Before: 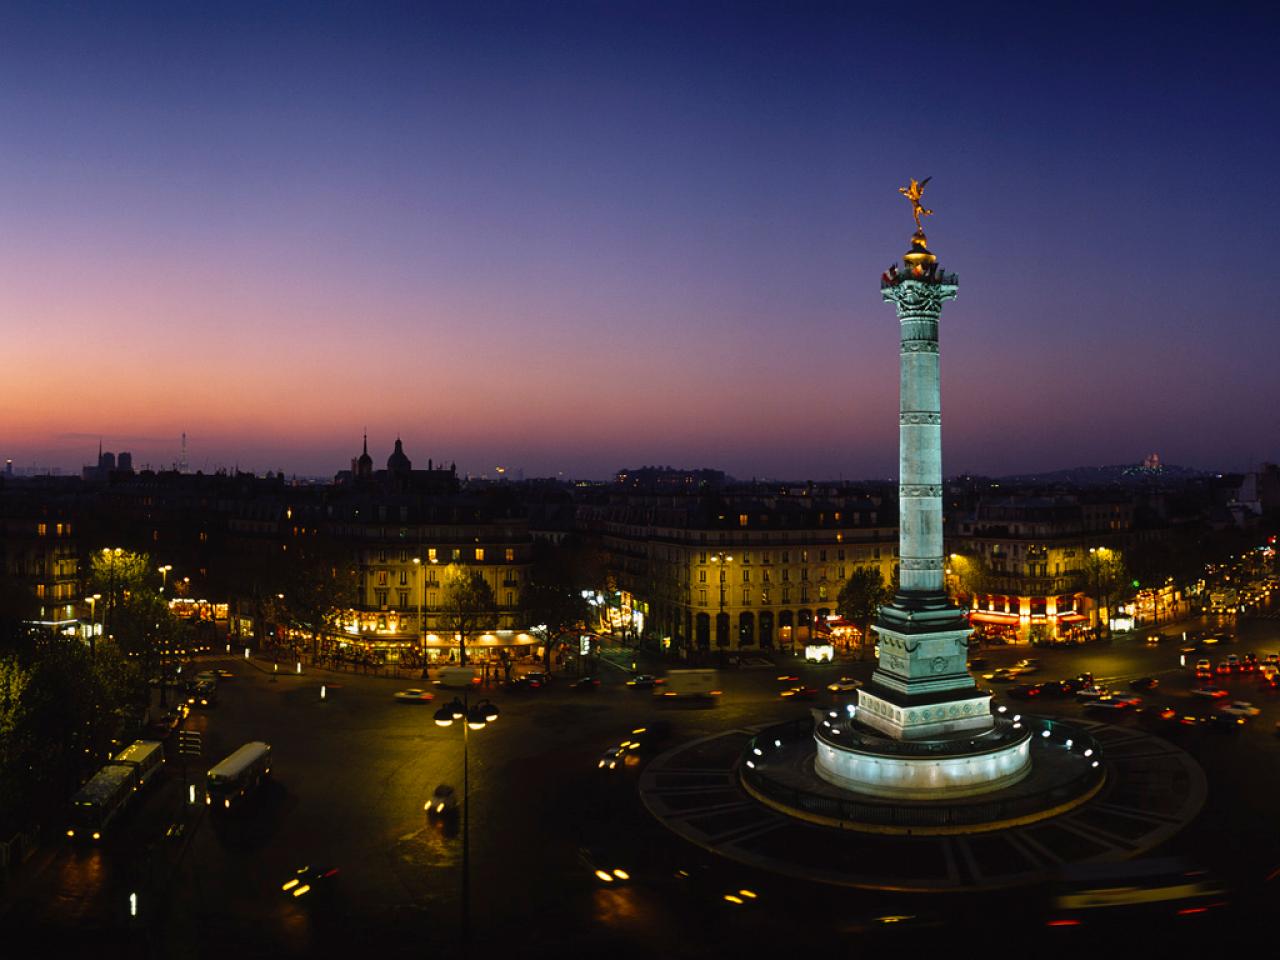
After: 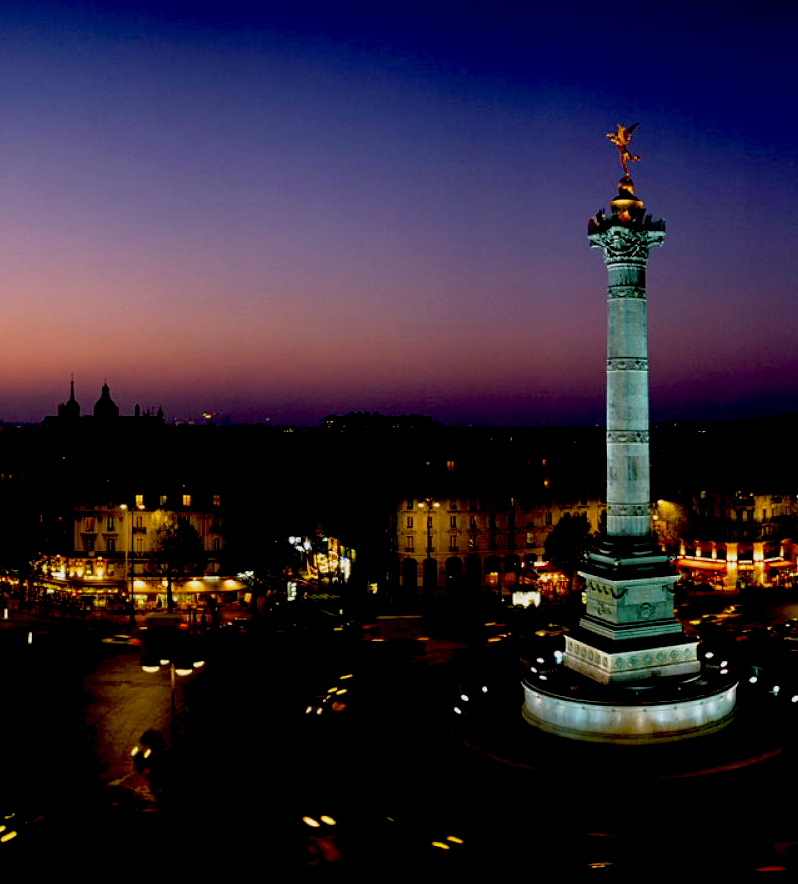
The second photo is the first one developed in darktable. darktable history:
crop and rotate: left 22.918%, top 5.629%, right 14.711%, bottom 2.247%
exposure: black level correction 0.046, exposure -0.228 EV, compensate highlight preservation false
